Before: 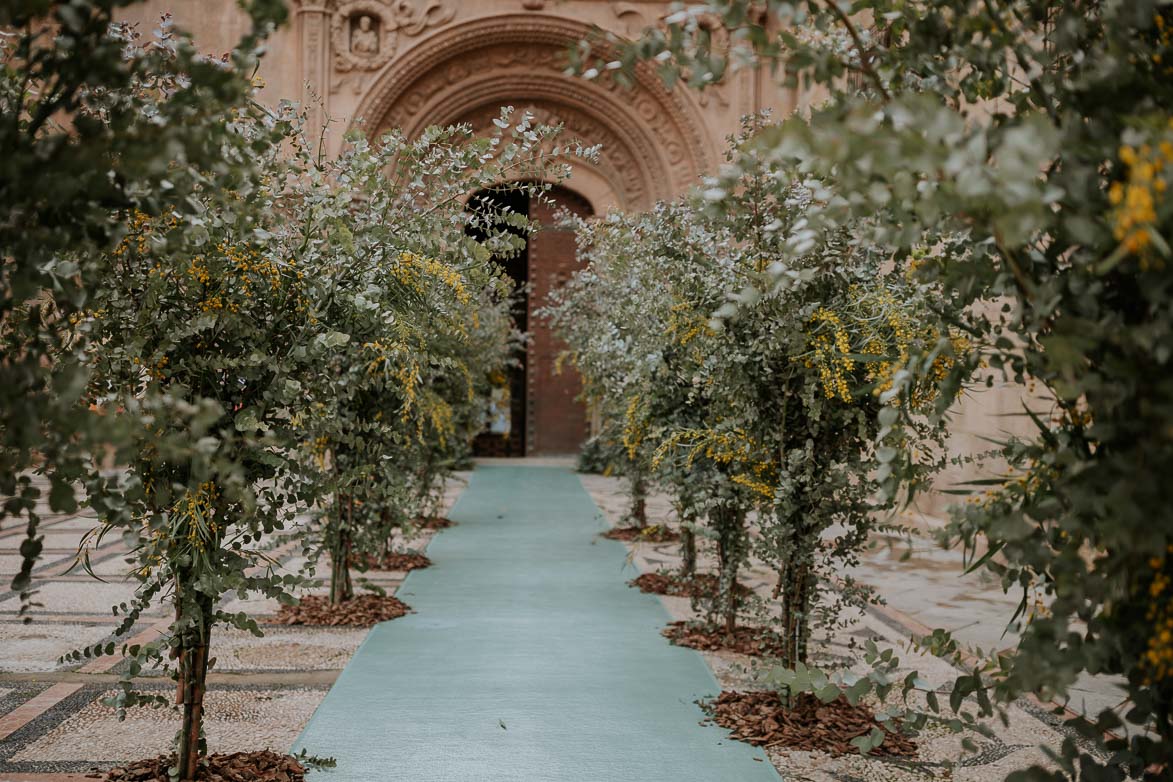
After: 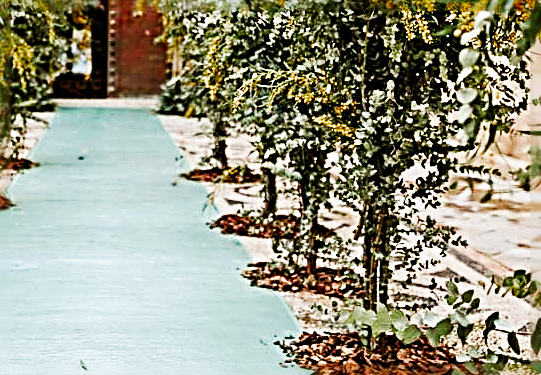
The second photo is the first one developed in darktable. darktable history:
sharpen: radius 4.022, amount 1.994
crop: left 35.738%, top 45.929%, right 18.1%, bottom 6.039%
base curve: curves: ch0 [(0, 0) (0.007, 0.004) (0.027, 0.03) (0.046, 0.07) (0.207, 0.54) (0.442, 0.872) (0.673, 0.972) (1, 1)], preserve colors none
color zones: curves: ch0 [(0, 0.425) (0.143, 0.422) (0.286, 0.42) (0.429, 0.419) (0.571, 0.419) (0.714, 0.42) (0.857, 0.422) (1, 0.425)]; ch1 [(0, 0.666) (0.143, 0.669) (0.286, 0.671) (0.429, 0.67) (0.571, 0.67) (0.714, 0.67) (0.857, 0.67) (1, 0.666)]
